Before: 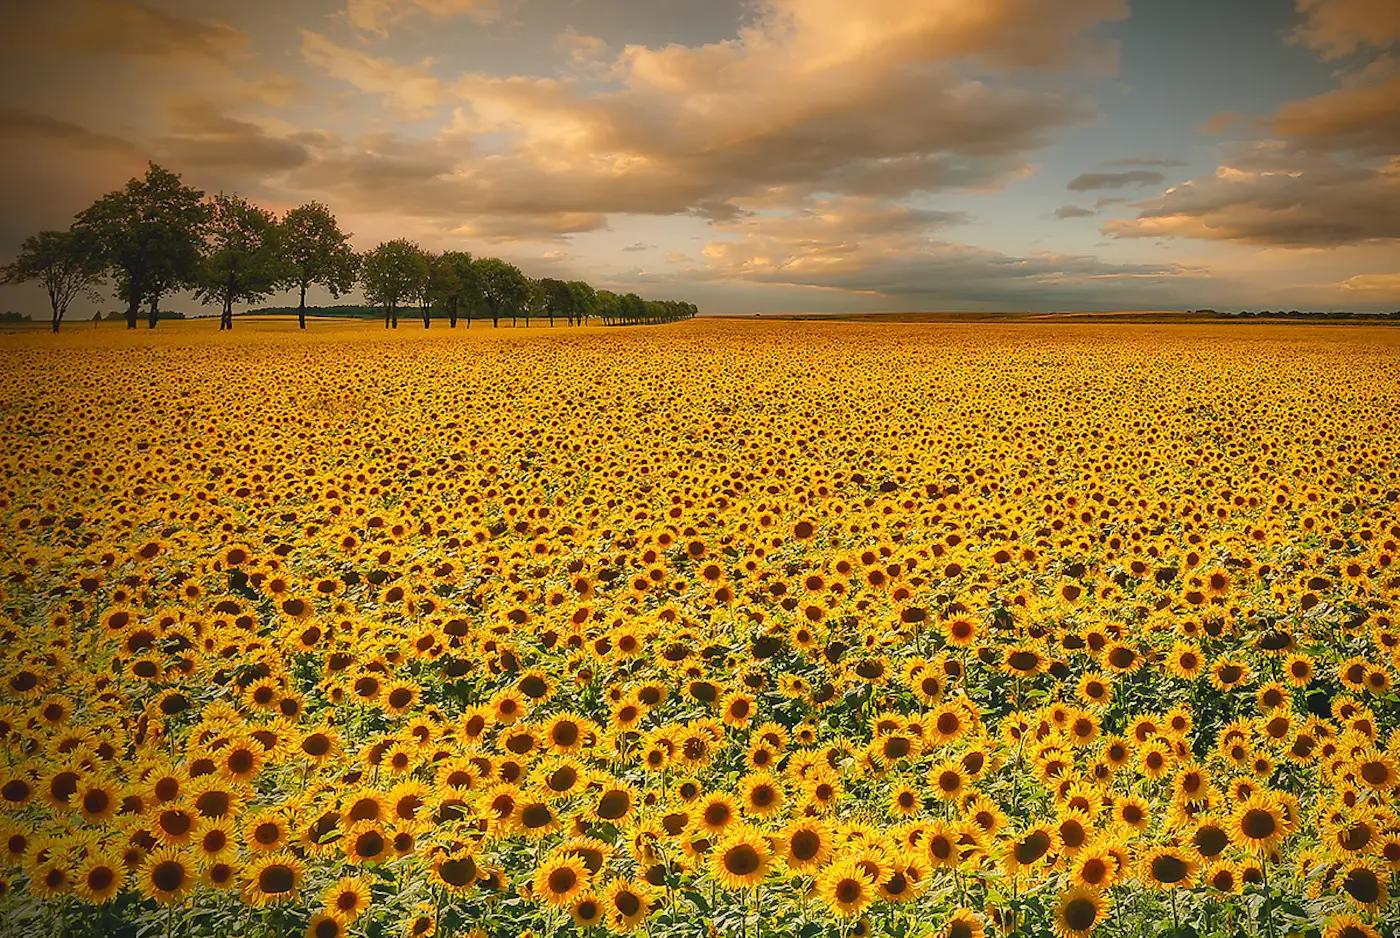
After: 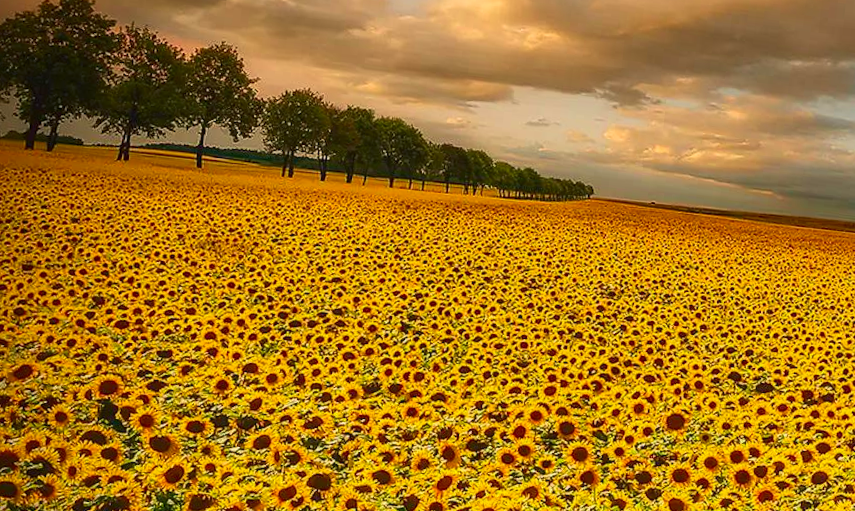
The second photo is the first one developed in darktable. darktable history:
crop and rotate: angle -6.17°, left 2.269%, top 7%, right 27.145%, bottom 30.037%
contrast brightness saturation: contrast 0.134, brightness -0.053, saturation 0.161
local contrast: detail 110%
velvia: strength 15.16%
